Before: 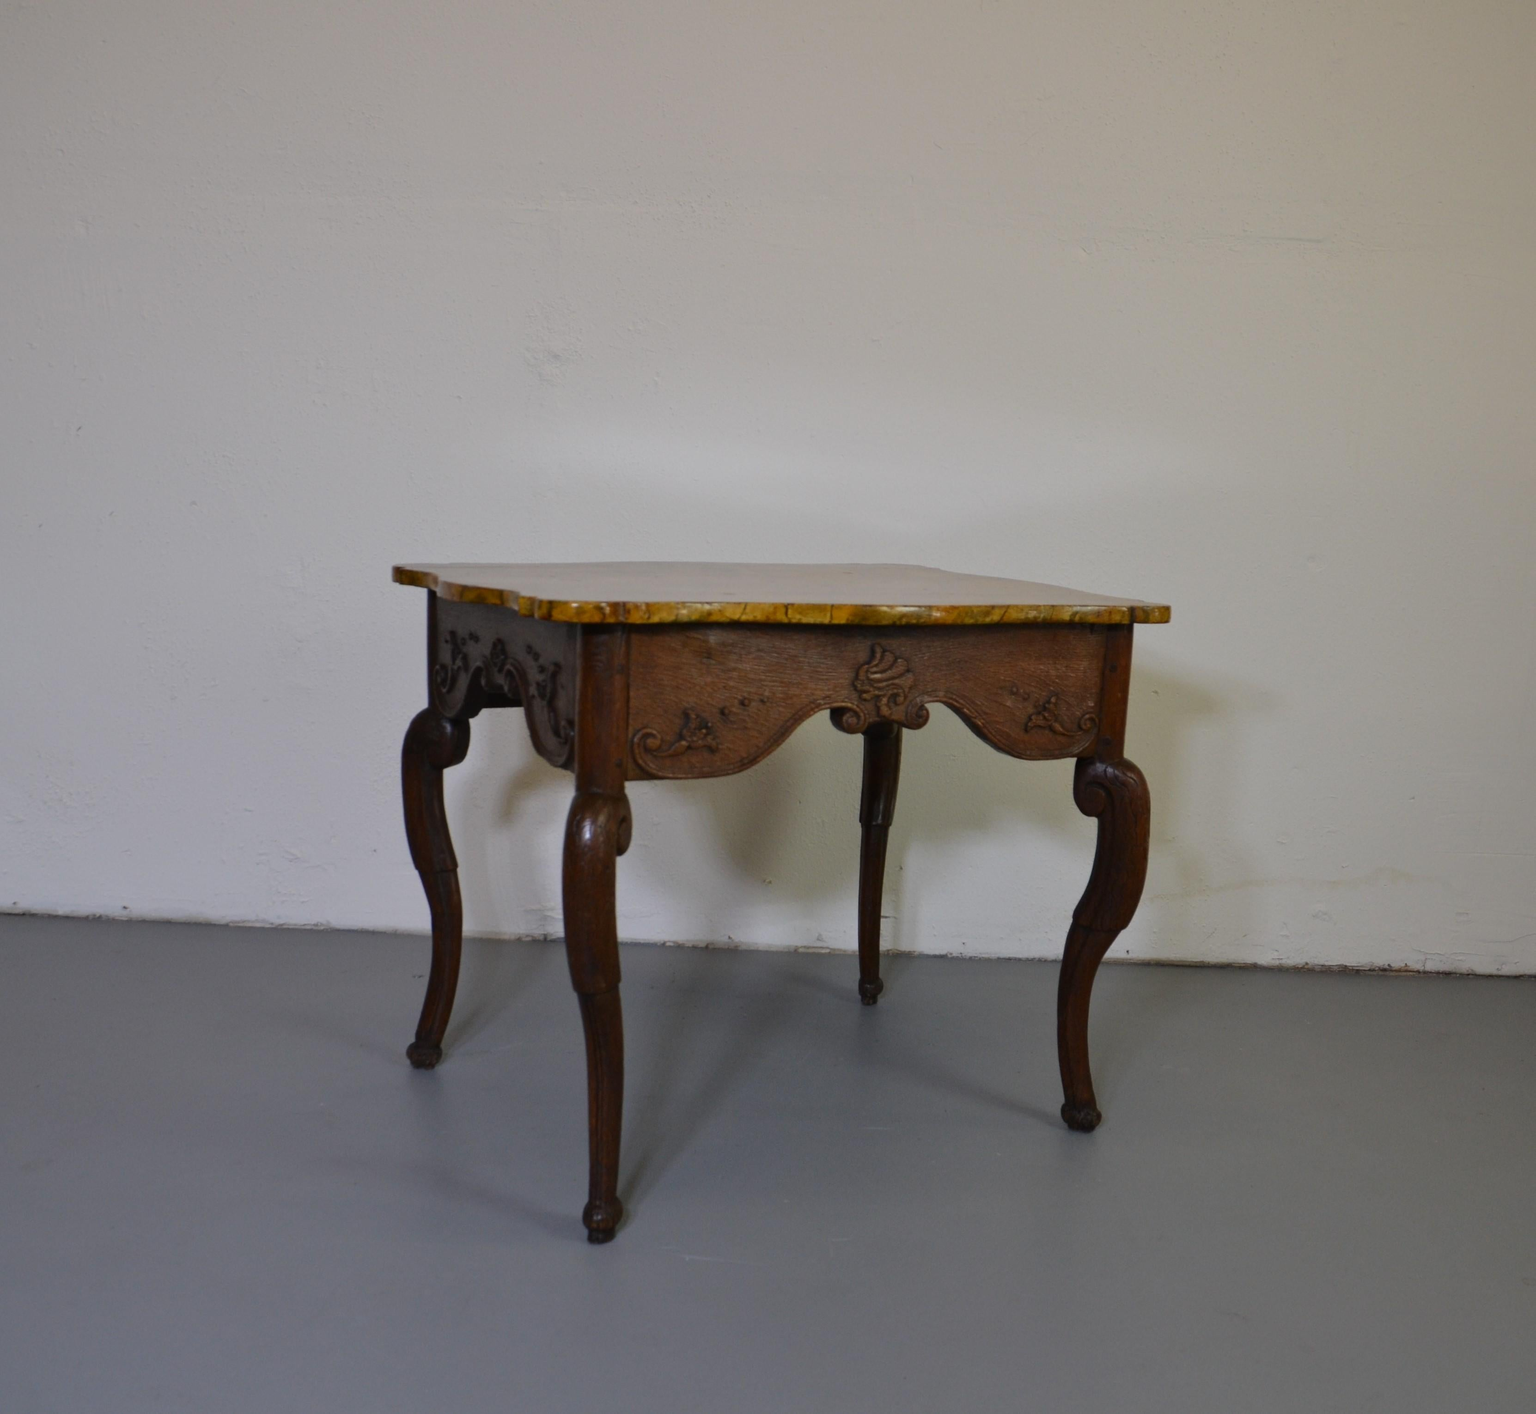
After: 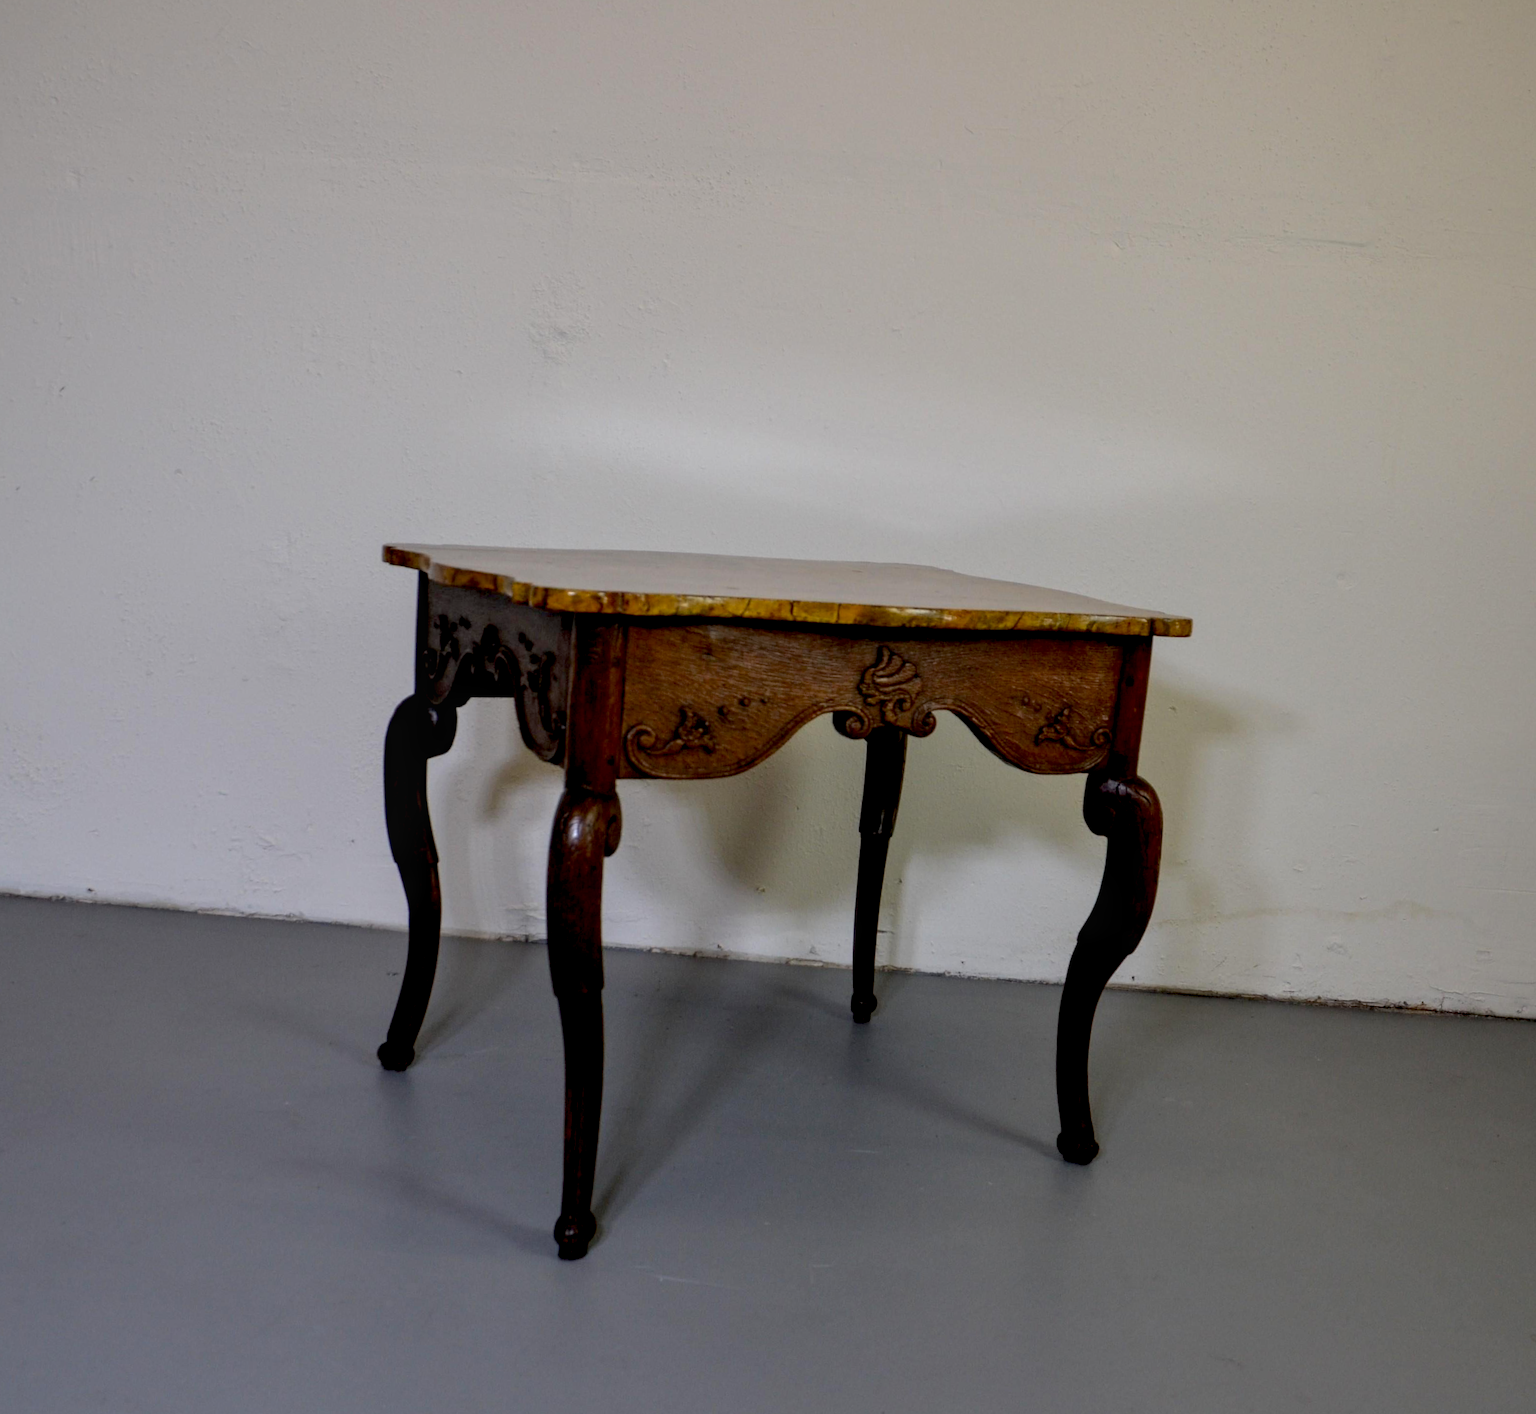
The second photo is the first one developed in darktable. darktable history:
local contrast: on, module defaults
crop and rotate: angle -2.29°
base curve: curves: ch0 [(0.017, 0) (0.425, 0.441) (0.844, 0.933) (1, 1)], preserve colors none
